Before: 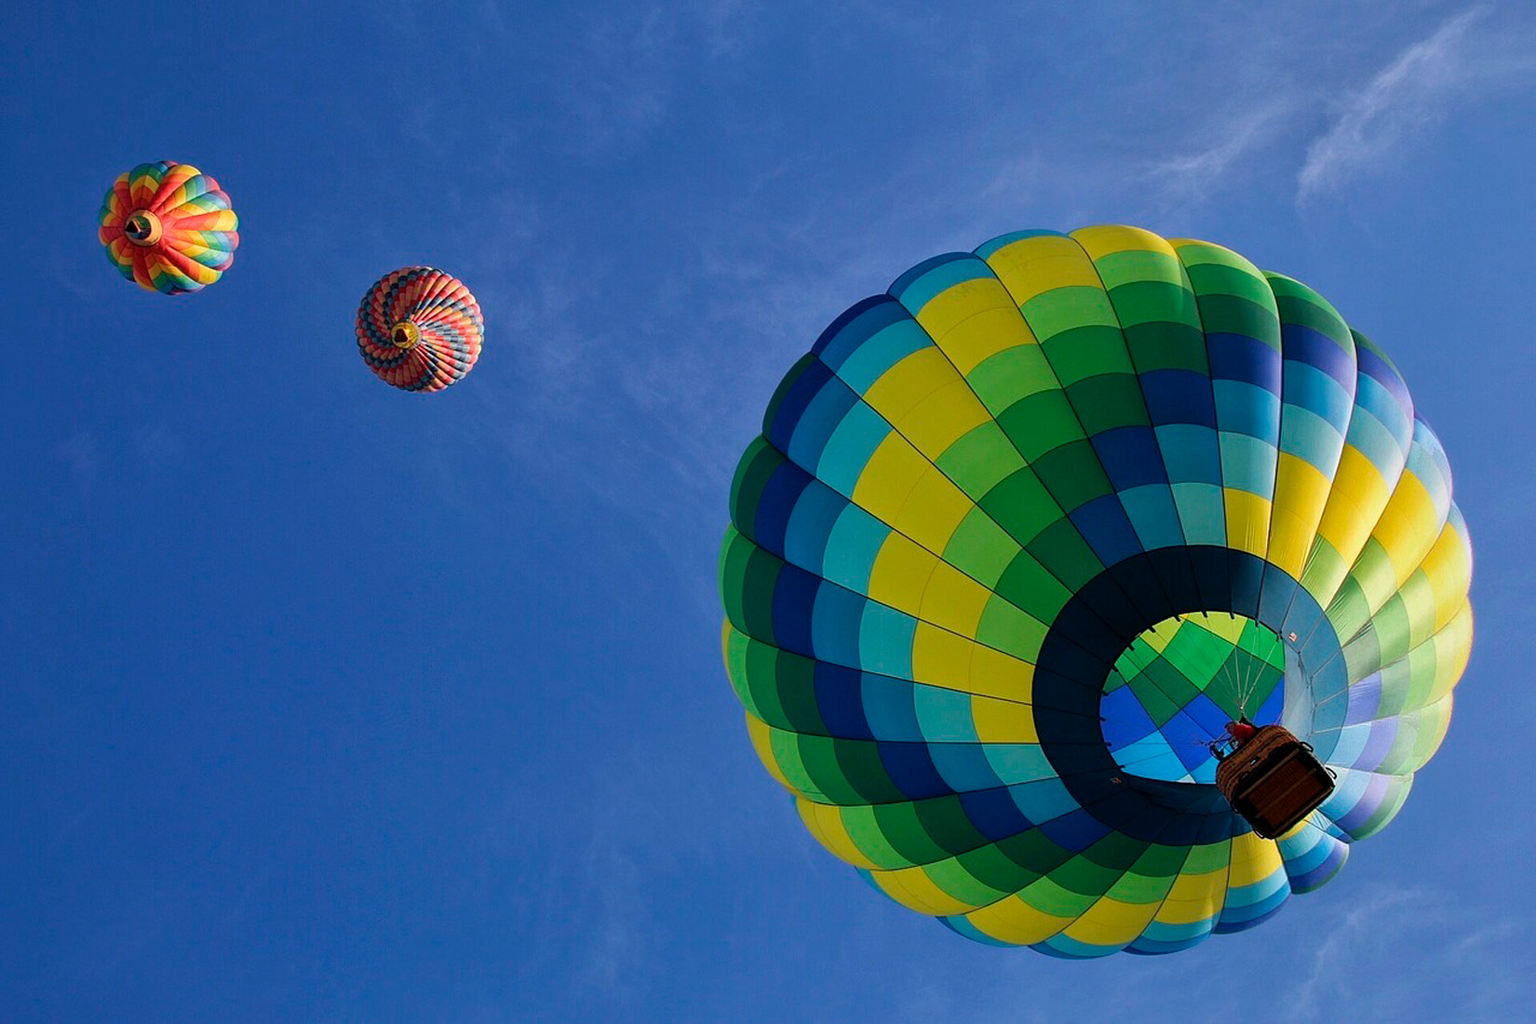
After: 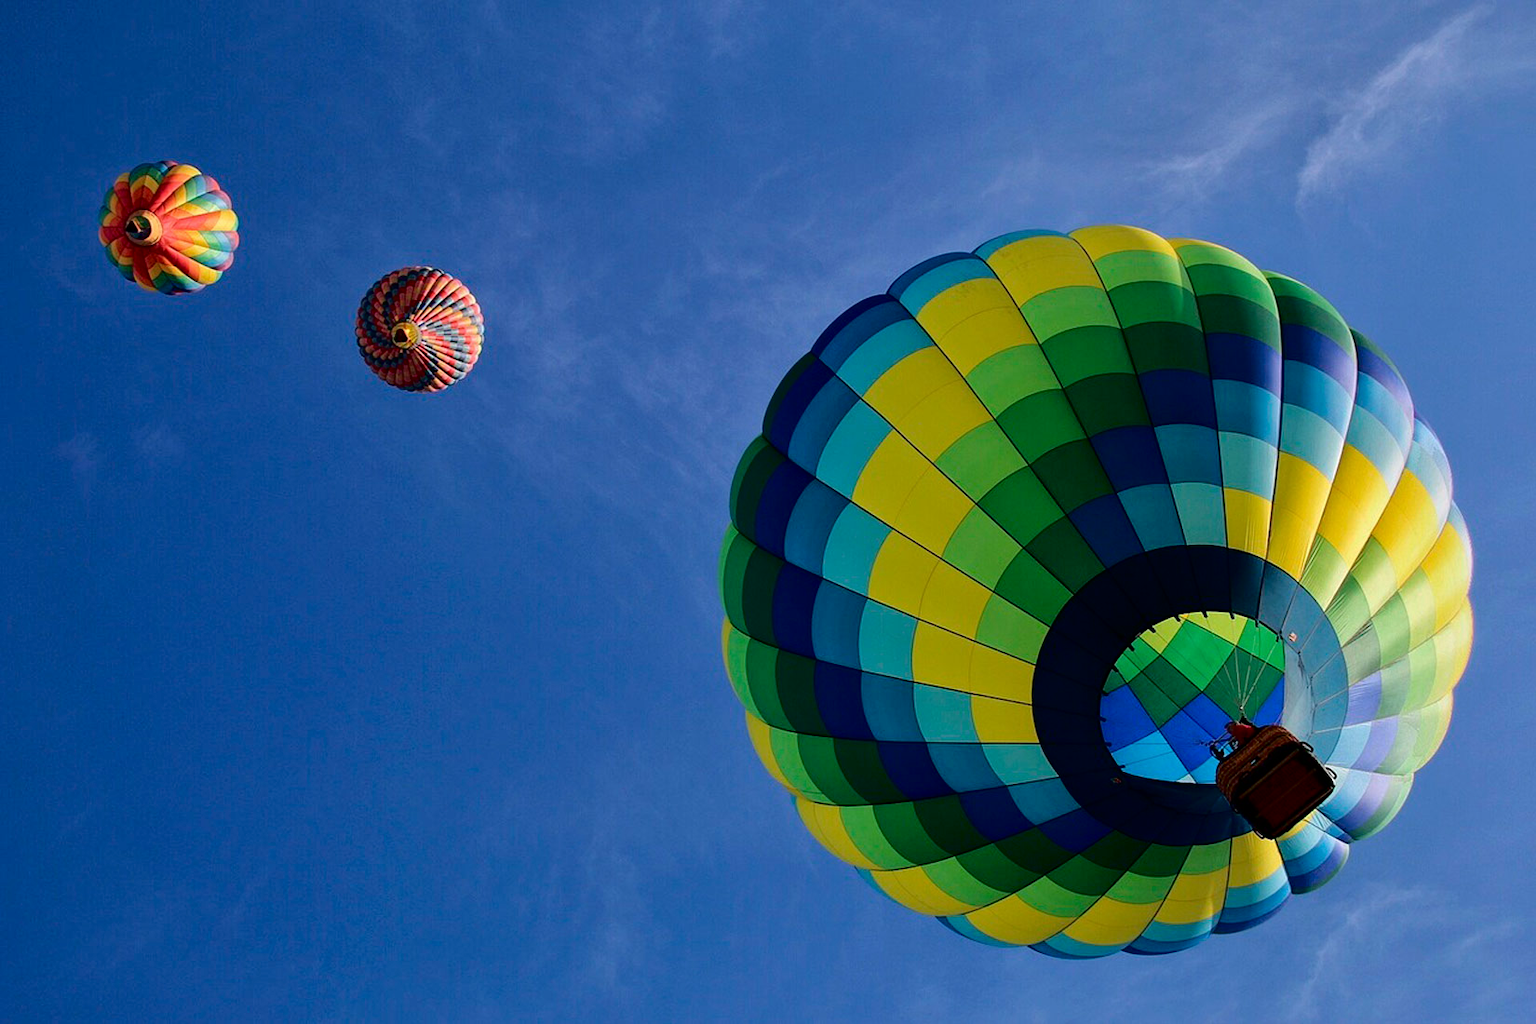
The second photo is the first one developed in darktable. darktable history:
fill light: exposure -2 EV, width 8.6
